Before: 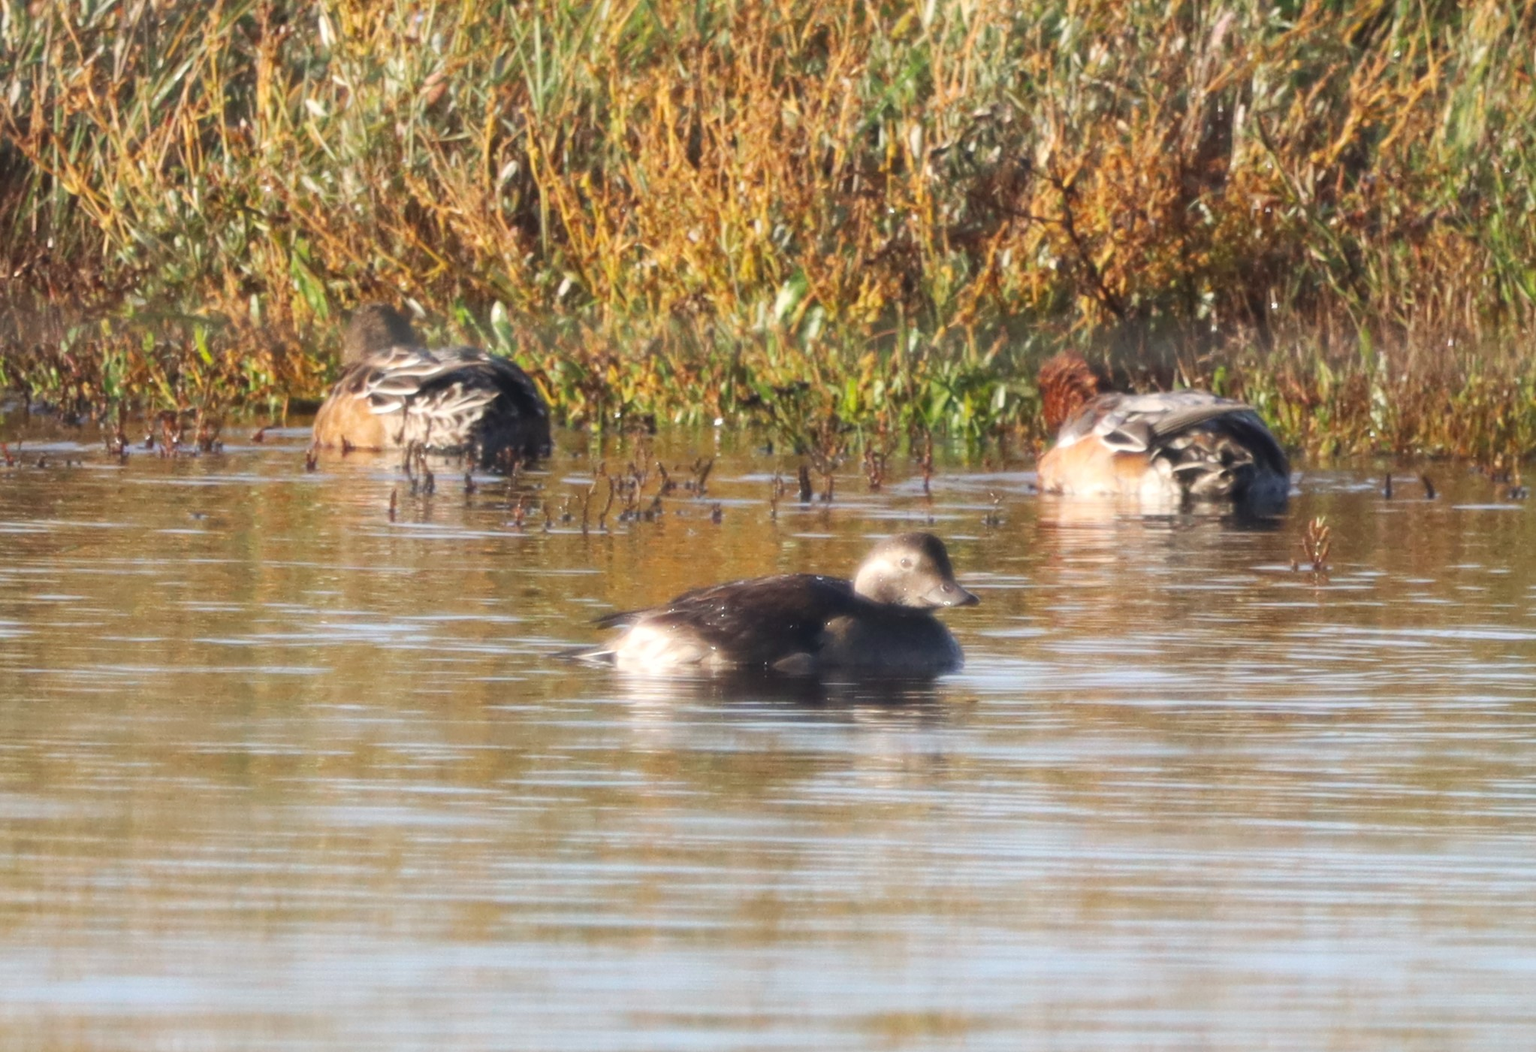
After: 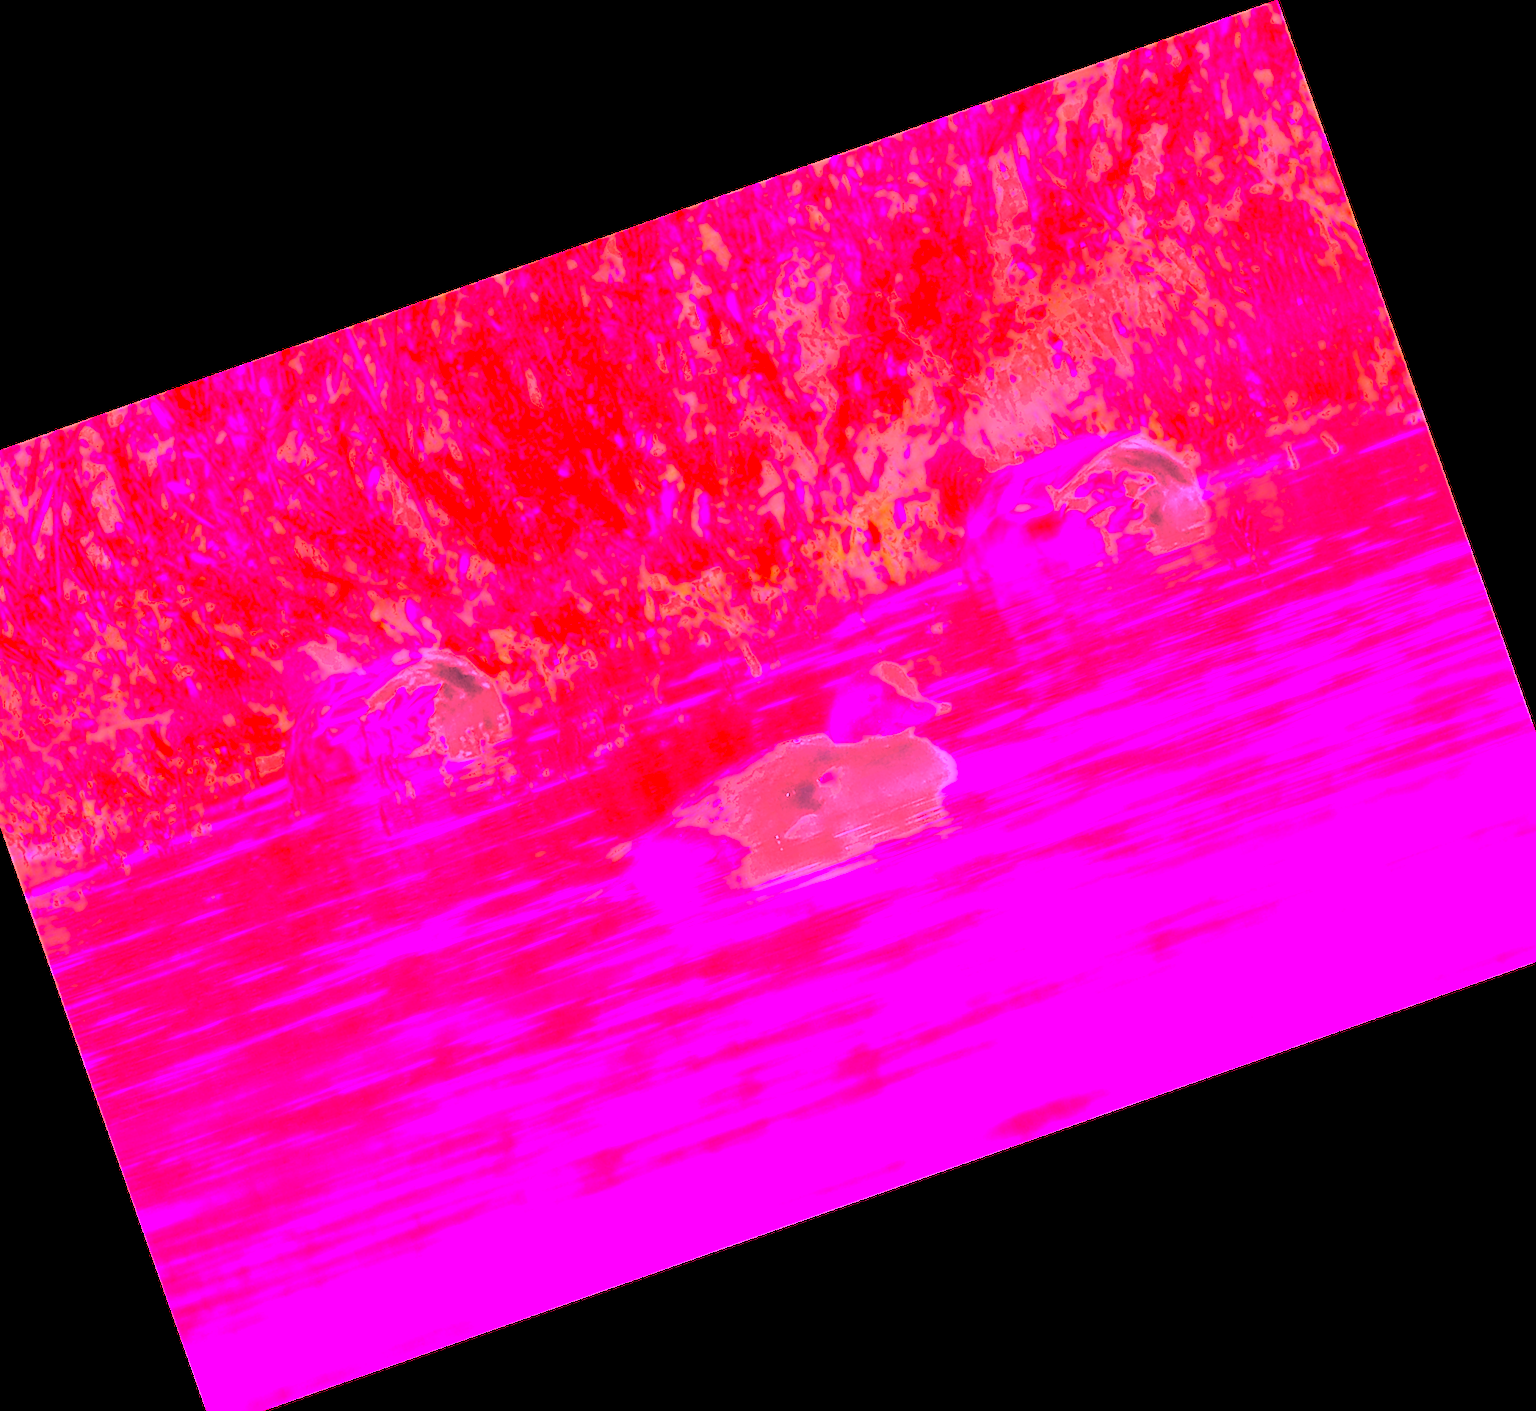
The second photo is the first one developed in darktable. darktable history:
white balance: red 4.26, blue 1.802
exposure: black level correction 0, exposure 1.1 EV, compensate exposure bias true, compensate highlight preservation false
rgb levels: levels [[0.029, 0.461, 0.922], [0, 0.5, 1], [0, 0.5, 1]]
shadows and highlights: shadows 25, highlights -25
crop and rotate: angle 19.43°, left 6.812%, right 4.125%, bottom 1.087%
rotate and perspective: rotation -1.32°, lens shift (horizontal) -0.031, crop left 0.015, crop right 0.985, crop top 0.047, crop bottom 0.982
sharpen: on, module defaults
contrast brightness saturation: brightness 0.15
